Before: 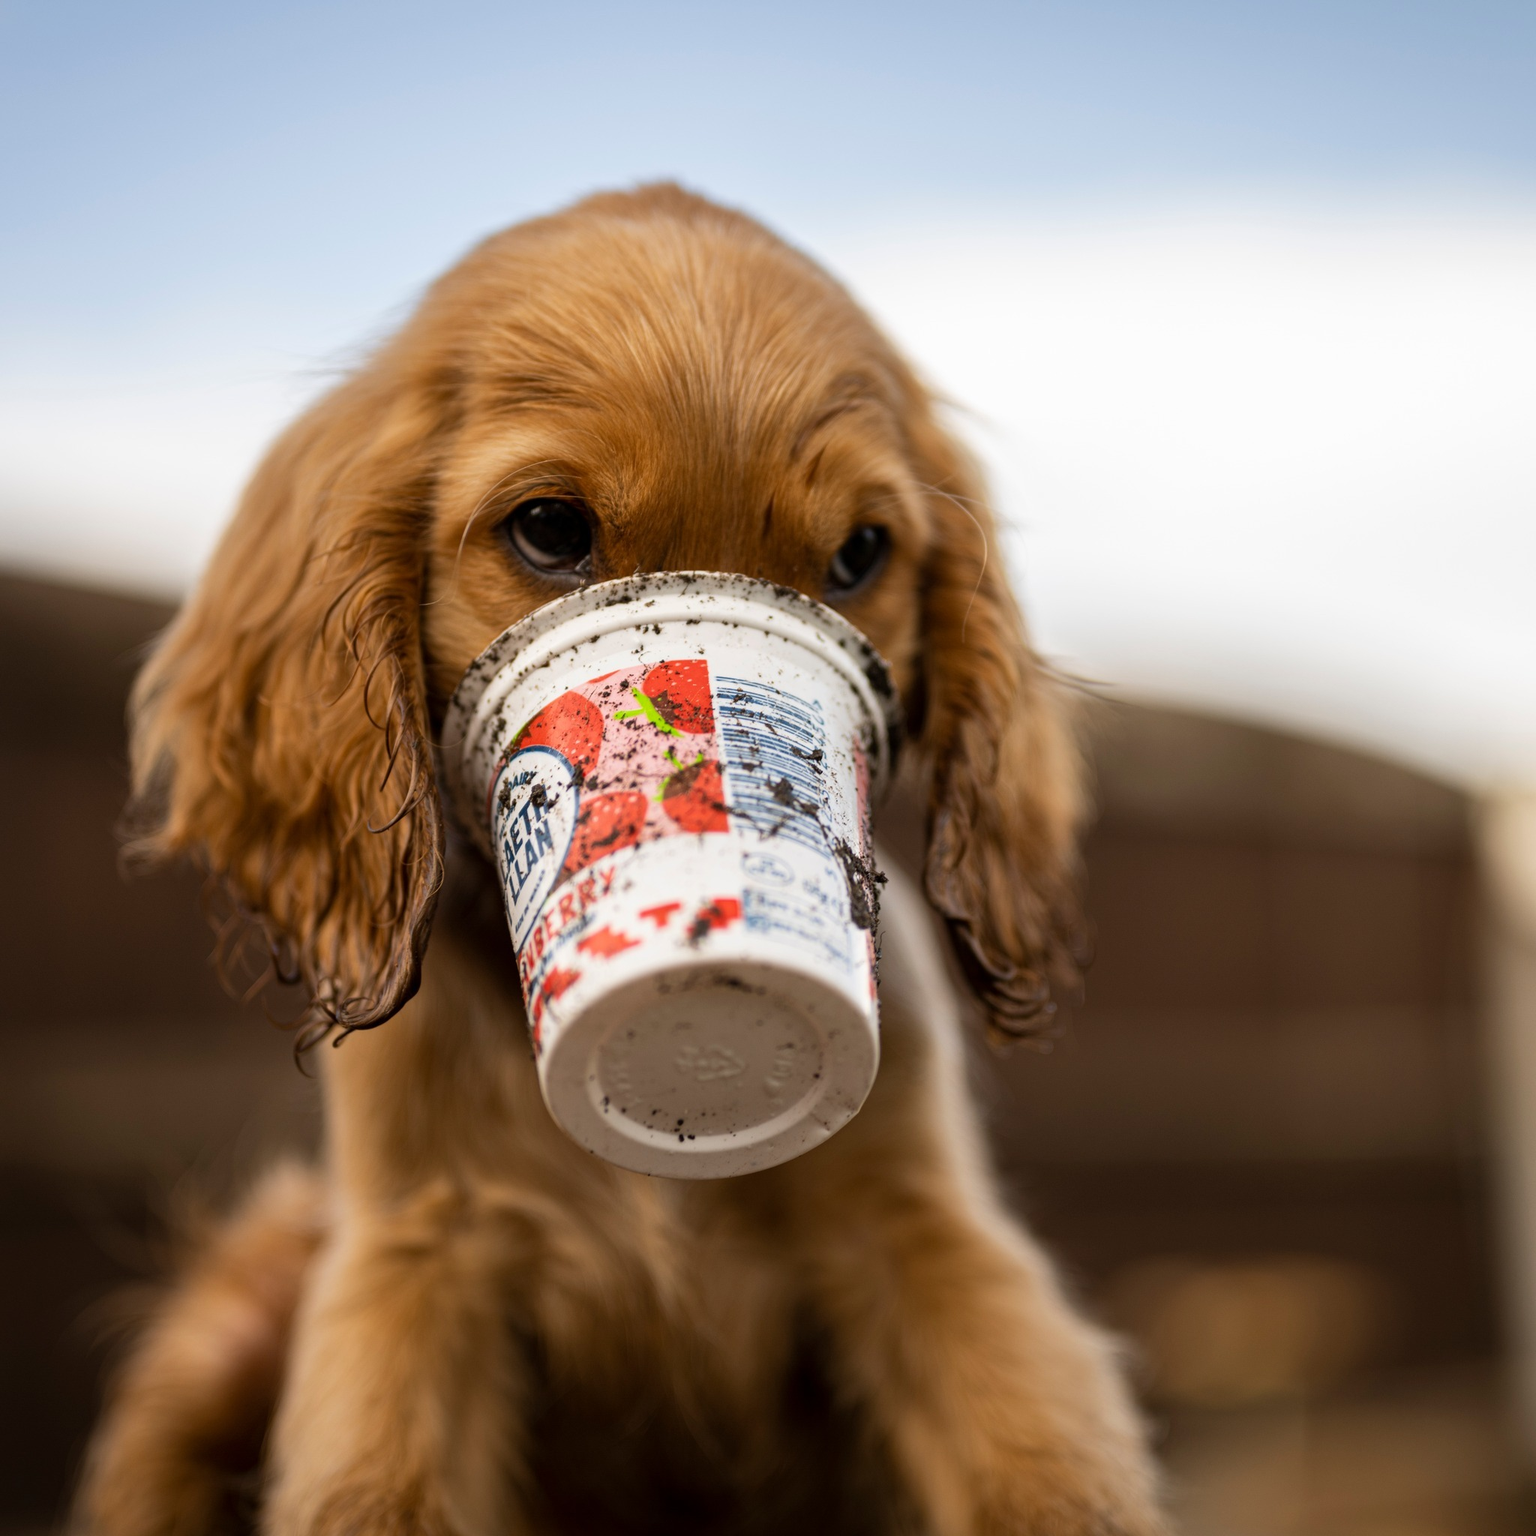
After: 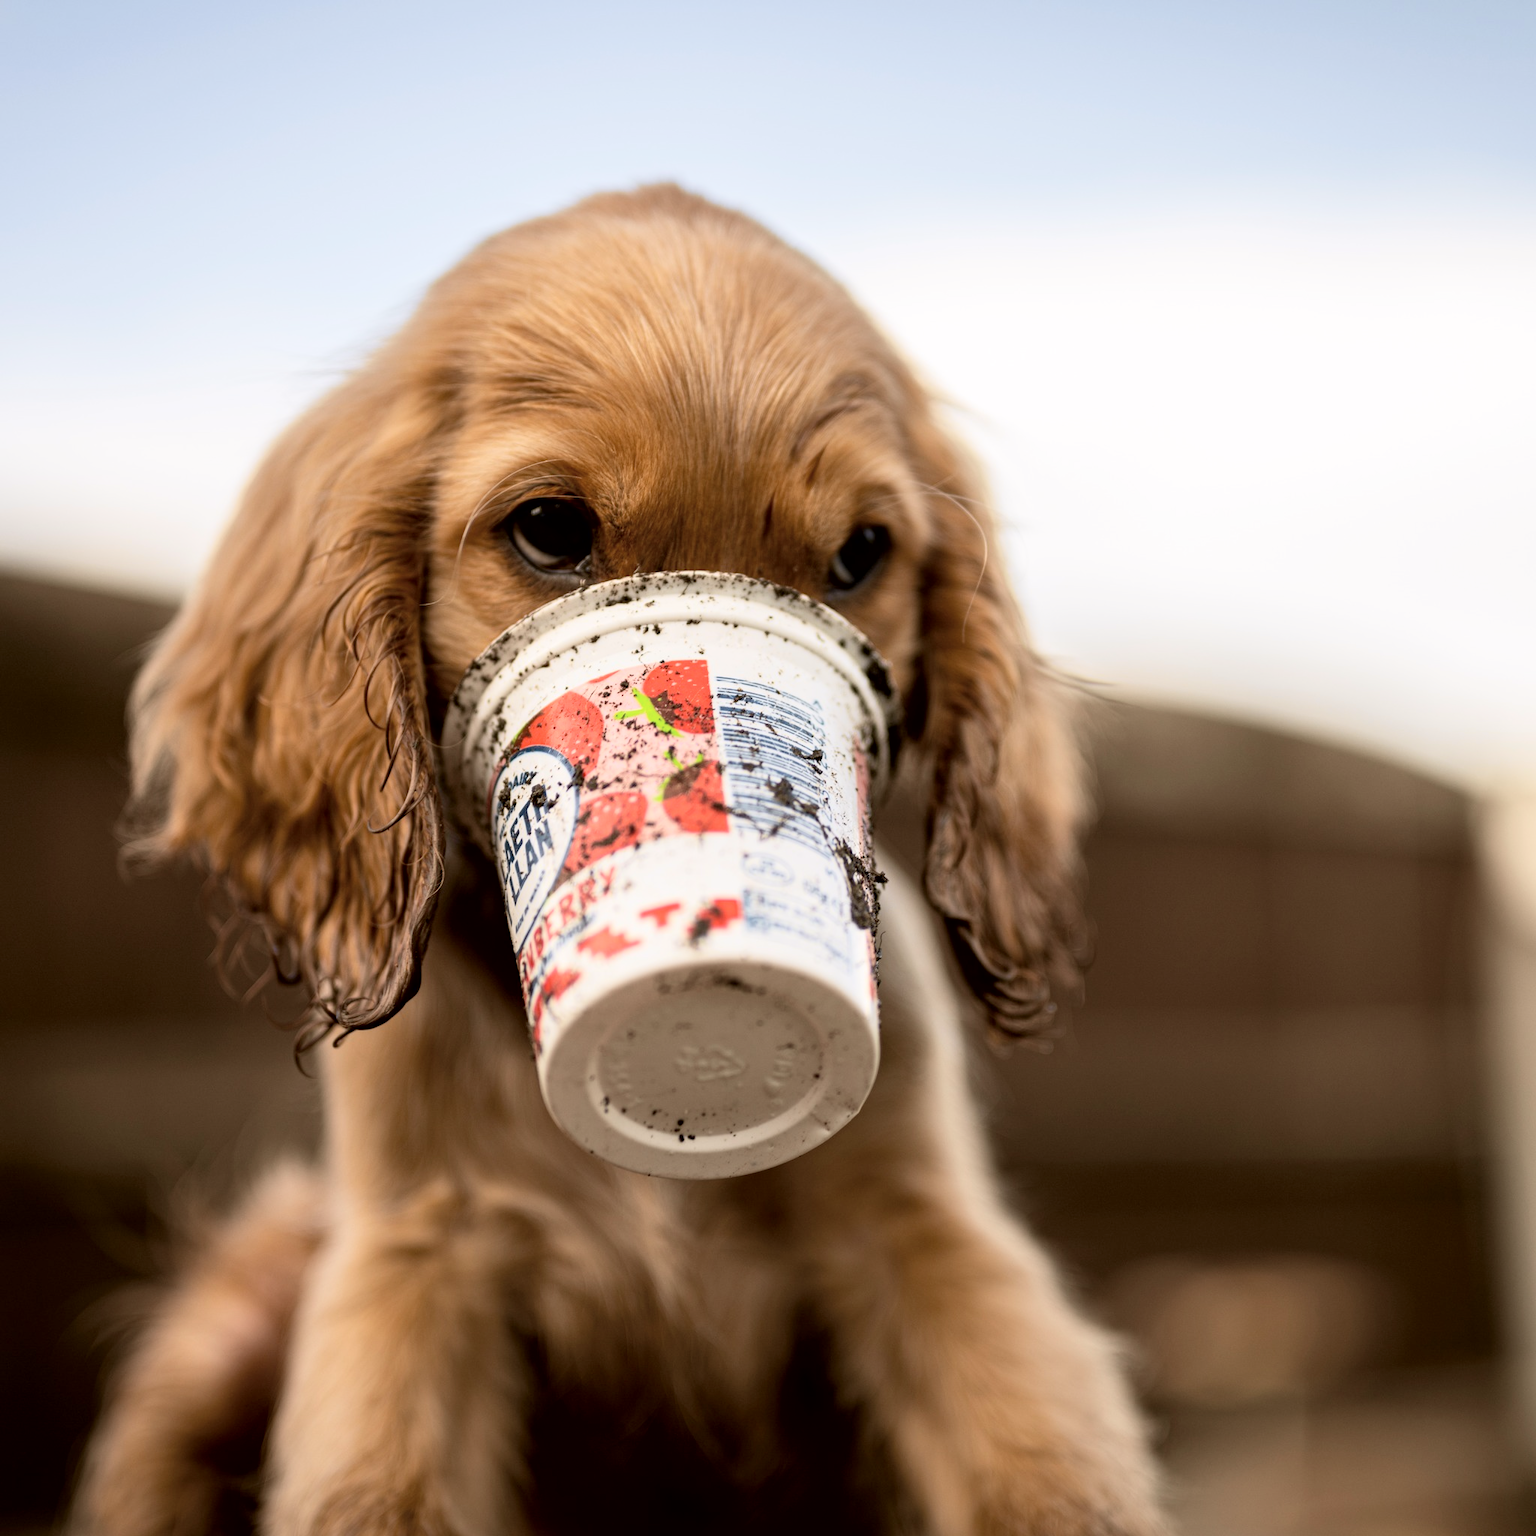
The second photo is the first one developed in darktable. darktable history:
exposure: black level correction 0.005, exposure 0.014 EV, compensate highlight preservation false
tone curve: curves: ch0 [(0, 0) (0.739, 0.837) (1, 1)]; ch1 [(0, 0) (0.226, 0.261) (0.383, 0.397) (0.462, 0.473) (0.498, 0.502) (0.521, 0.52) (0.578, 0.57) (1, 1)]; ch2 [(0, 0) (0.438, 0.456) (0.5, 0.5) (0.547, 0.557) (0.597, 0.58) (0.629, 0.603) (1, 1)], color space Lab, independent channels, preserve colors none
